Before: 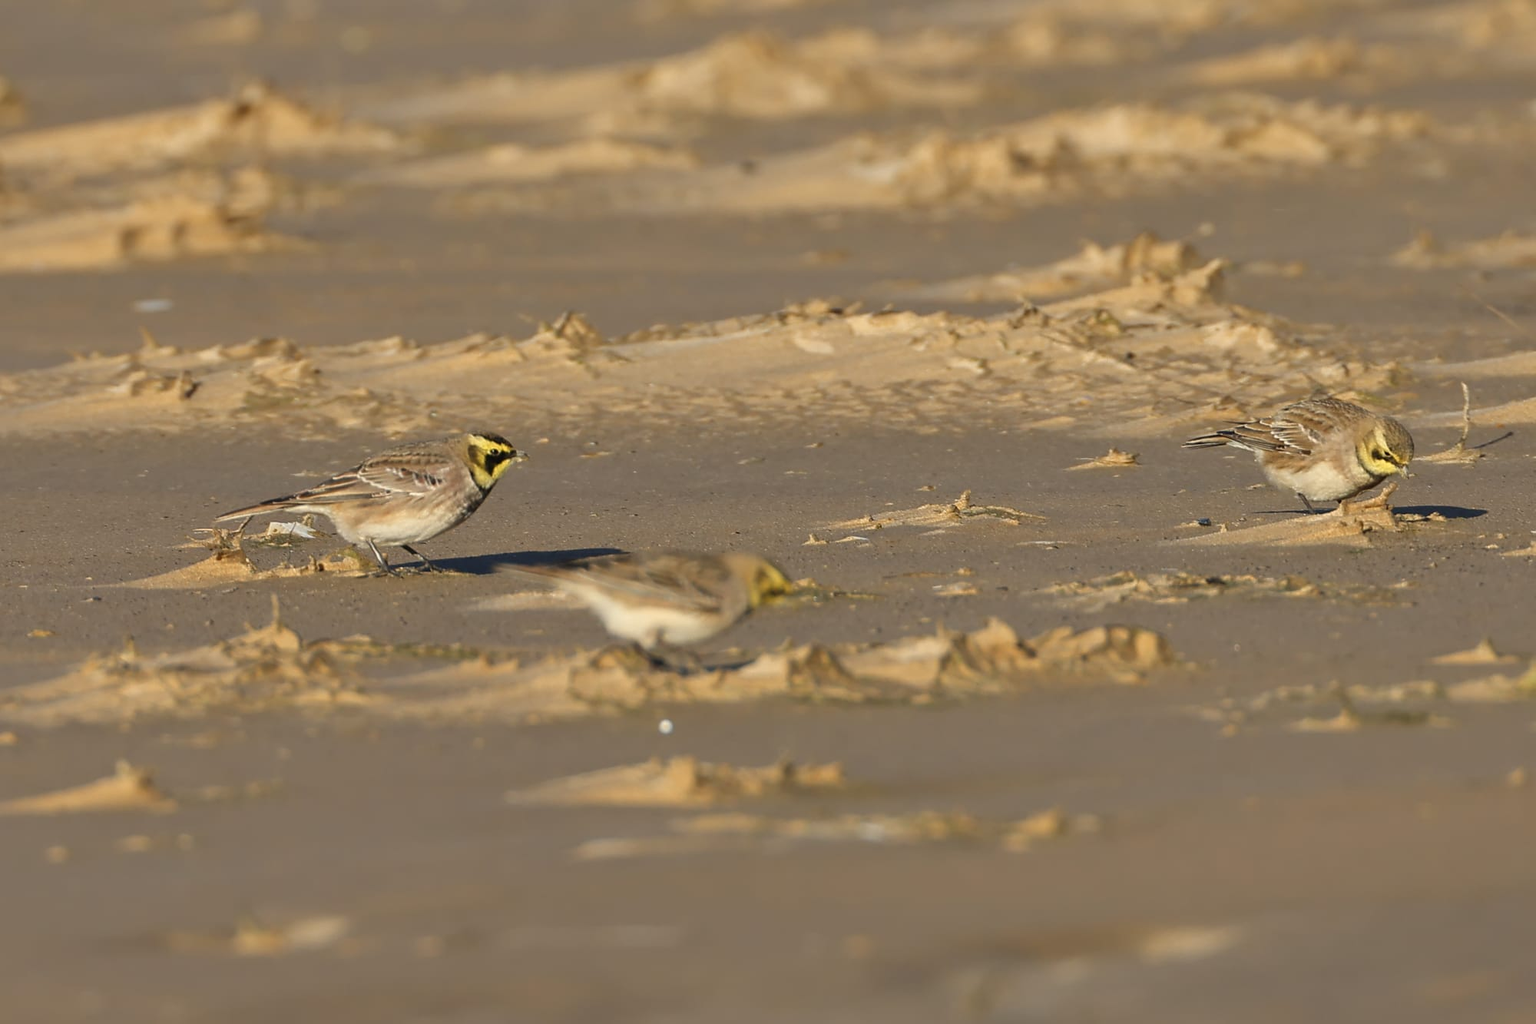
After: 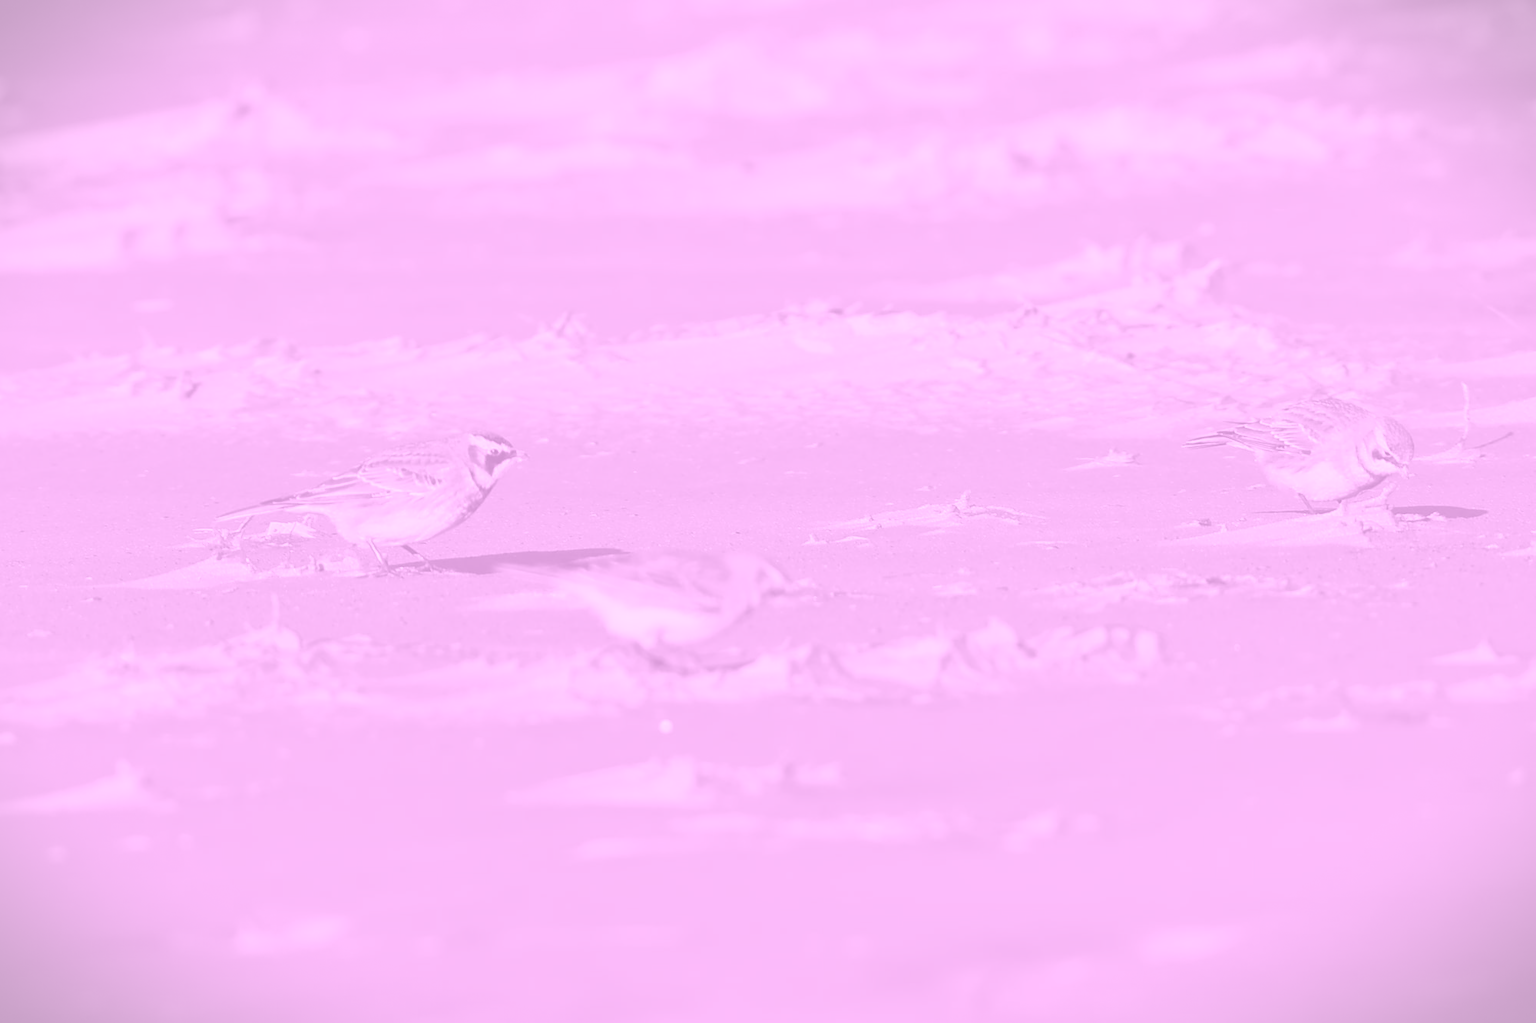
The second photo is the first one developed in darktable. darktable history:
vignetting: fall-off start 100%, brightness -0.406, saturation -0.3, width/height ratio 1.324, dithering 8-bit output, unbound false
colorize: hue 331.2°, saturation 75%, source mix 30.28%, lightness 70.52%, version 1
